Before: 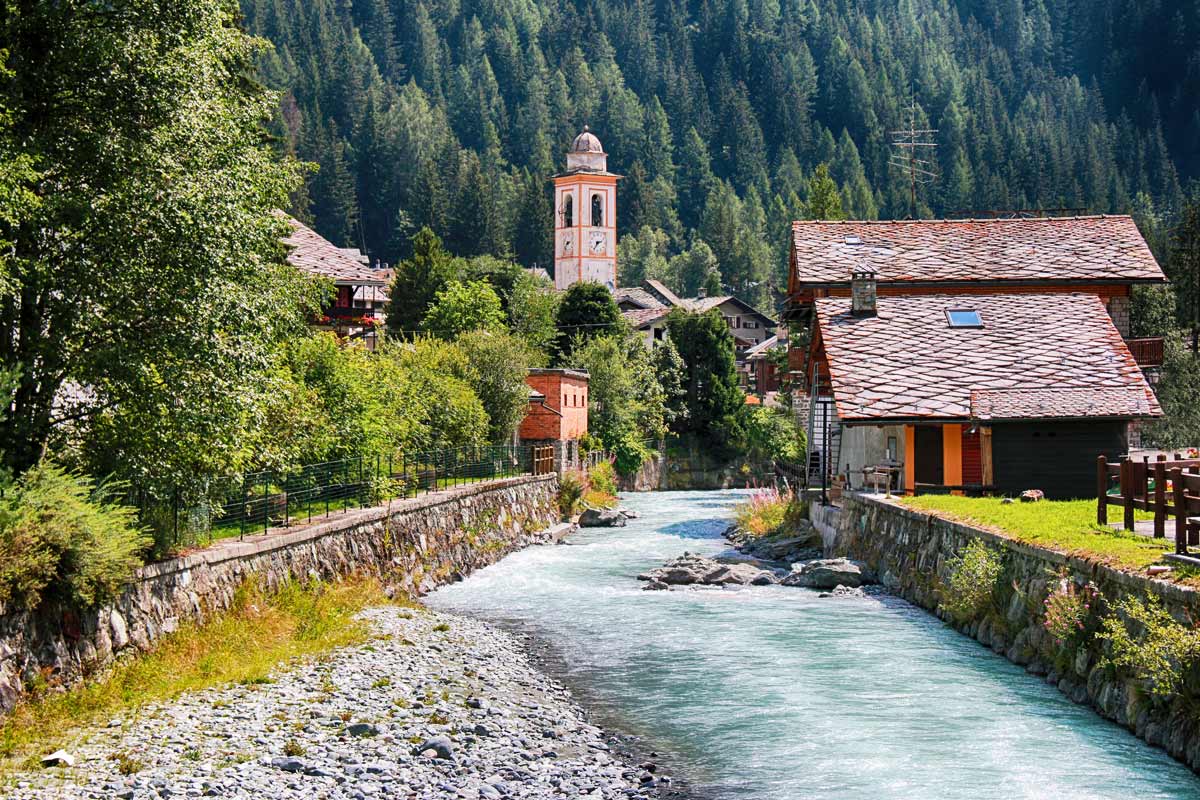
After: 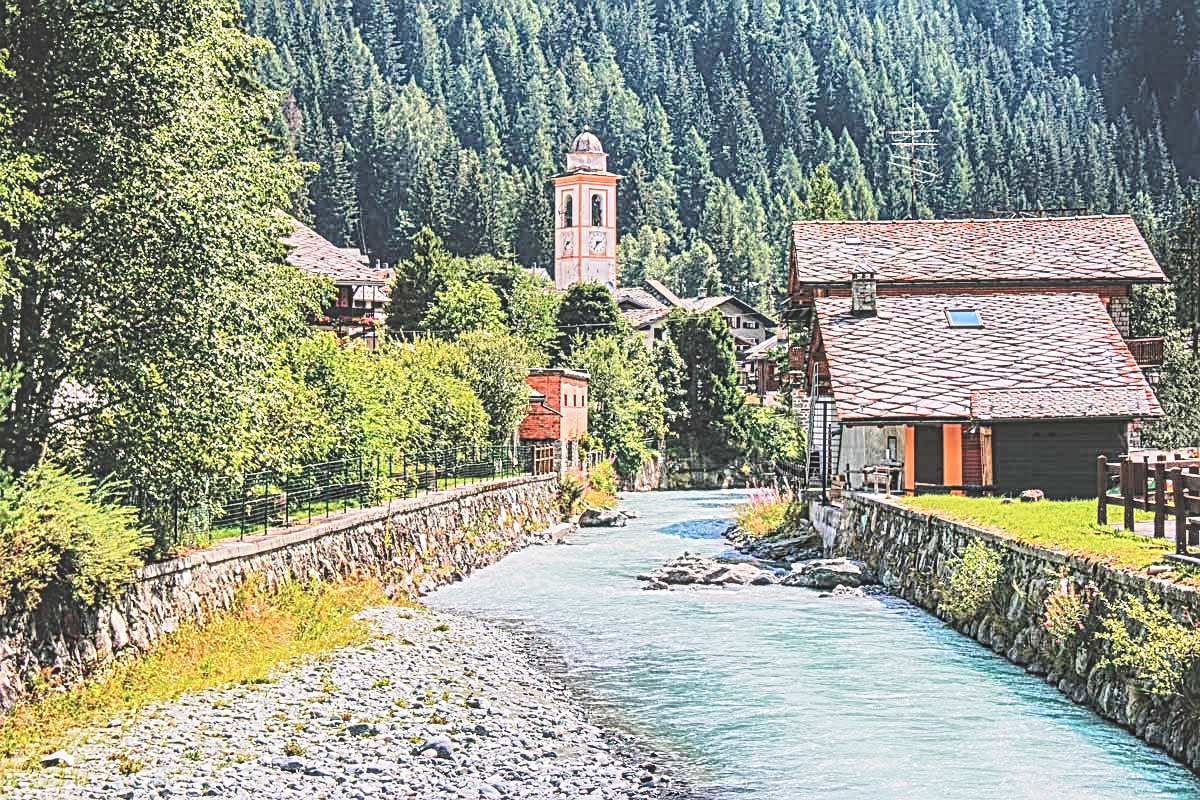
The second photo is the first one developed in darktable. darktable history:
local contrast: mode bilateral grid, contrast 20, coarseness 3, detail 300%, midtone range 0.2
filmic rgb: black relative exposure -7.65 EV, white relative exposure 4.56 EV, hardness 3.61
exposure: black level correction -0.041, exposure 0.064 EV, compensate highlight preservation false
tone curve: curves: ch0 [(0, 0.026) (0.146, 0.158) (0.272, 0.34) (0.453, 0.627) (0.687, 0.829) (1, 1)], color space Lab, linked channels, preserve colors none
